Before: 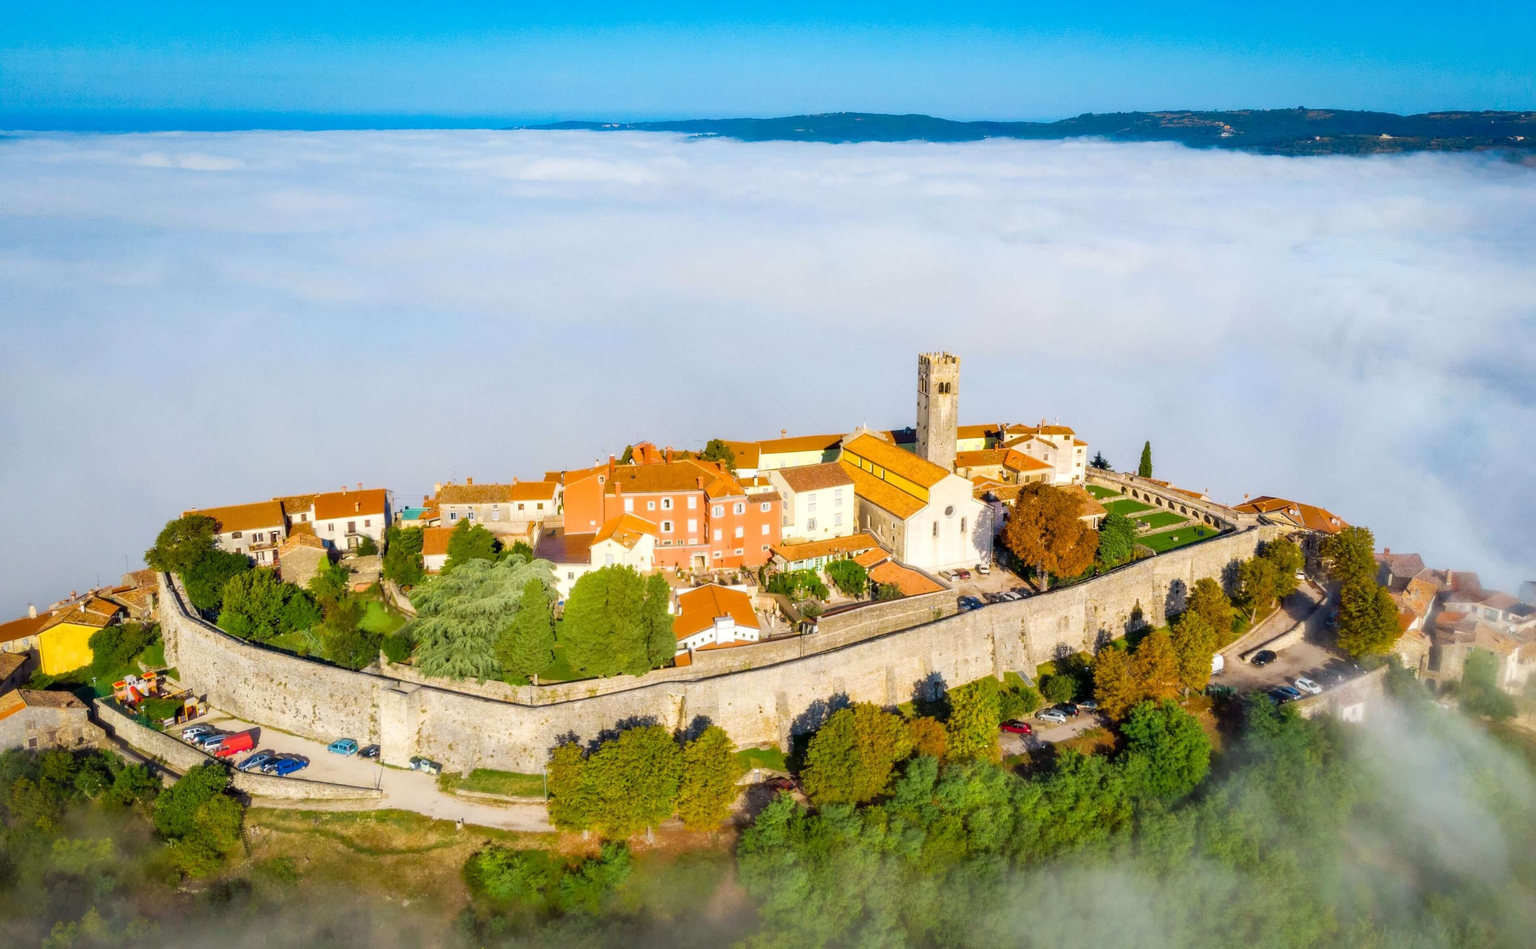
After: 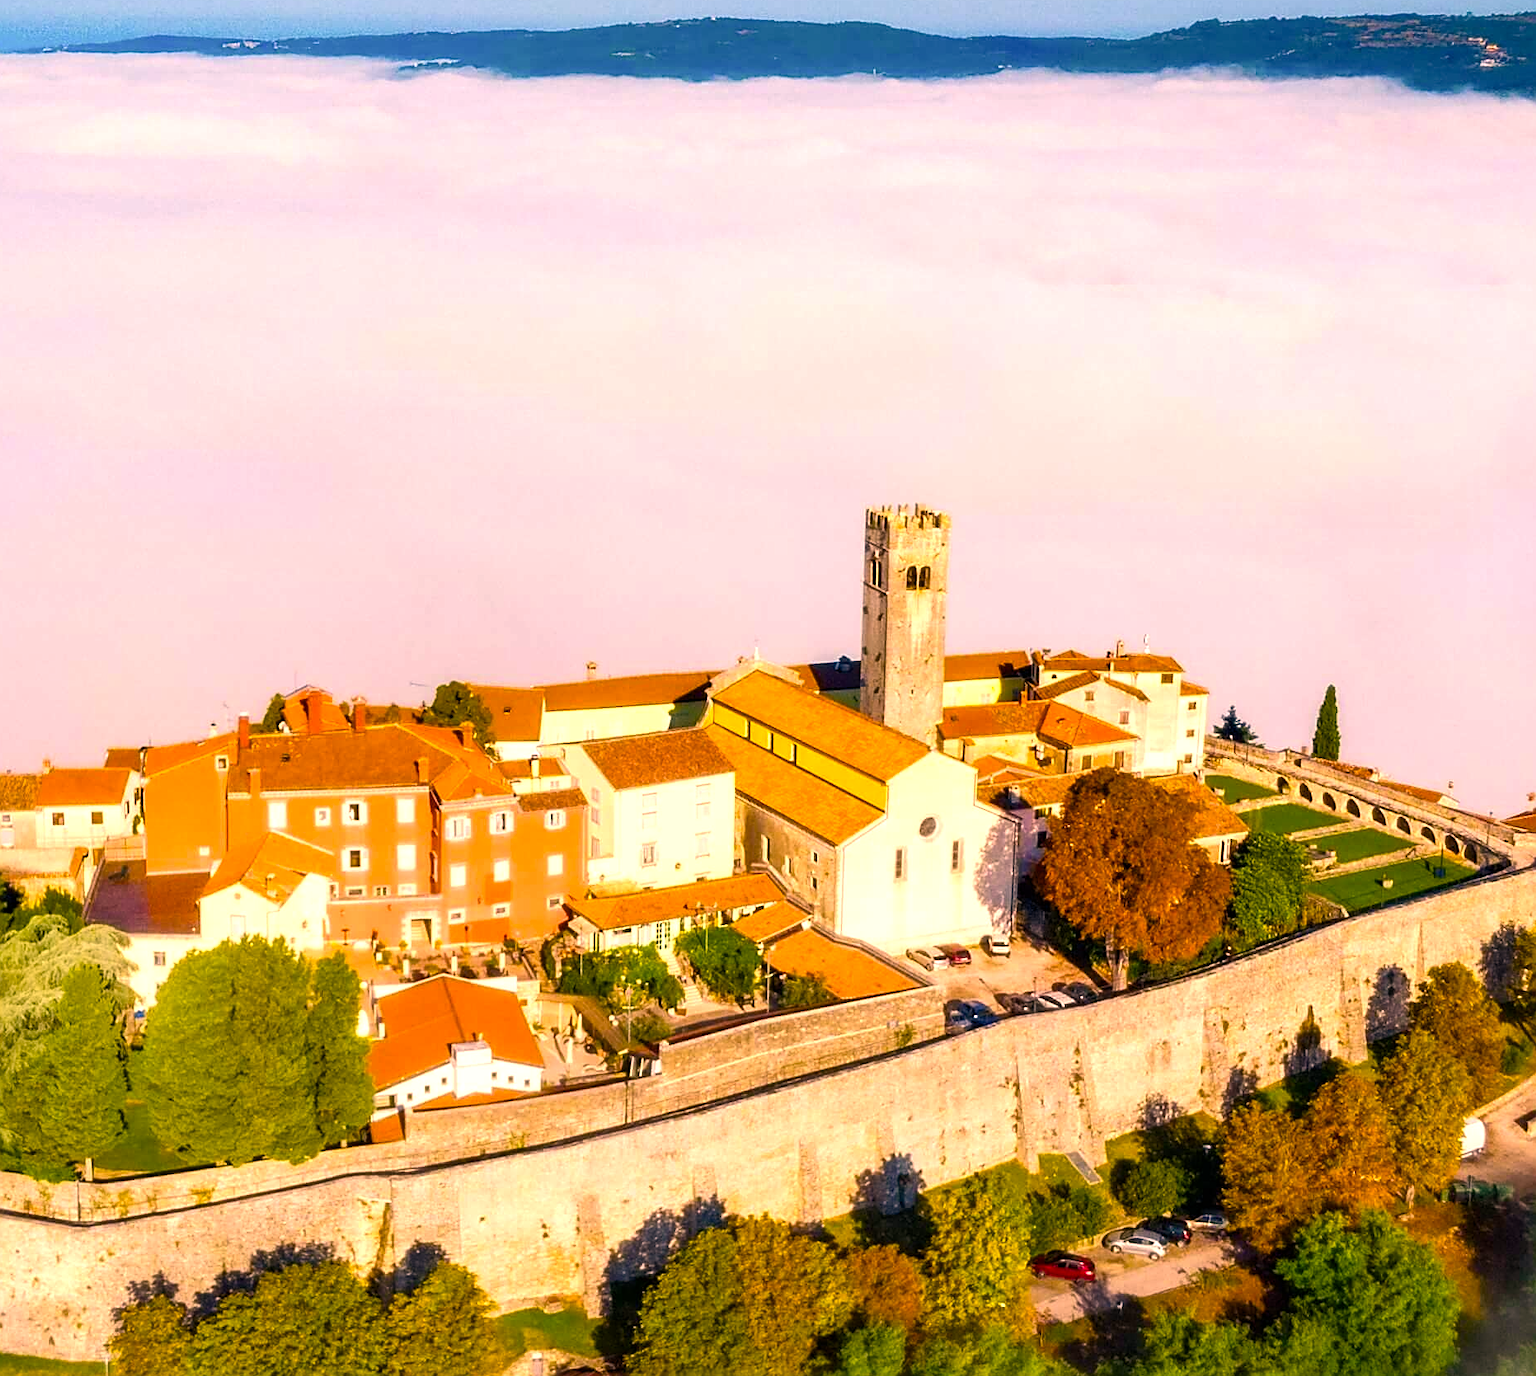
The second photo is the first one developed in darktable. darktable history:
sharpen: on, module defaults
crop: left 32.057%, top 10.951%, right 18.7%, bottom 17.58%
color correction: highlights a* 20.85, highlights b* 19.71
color balance rgb: power › hue 61.9°, perceptual saturation grading › global saturation 20%, perceptual saturation grading › highlights -24.864%, perceptual saturation grading › shadows 24.835%, perceptual brilliance grading › global brilliance -17.03%, perceptual brilliance grading › highlights 29.399%, global vibrance 20%
